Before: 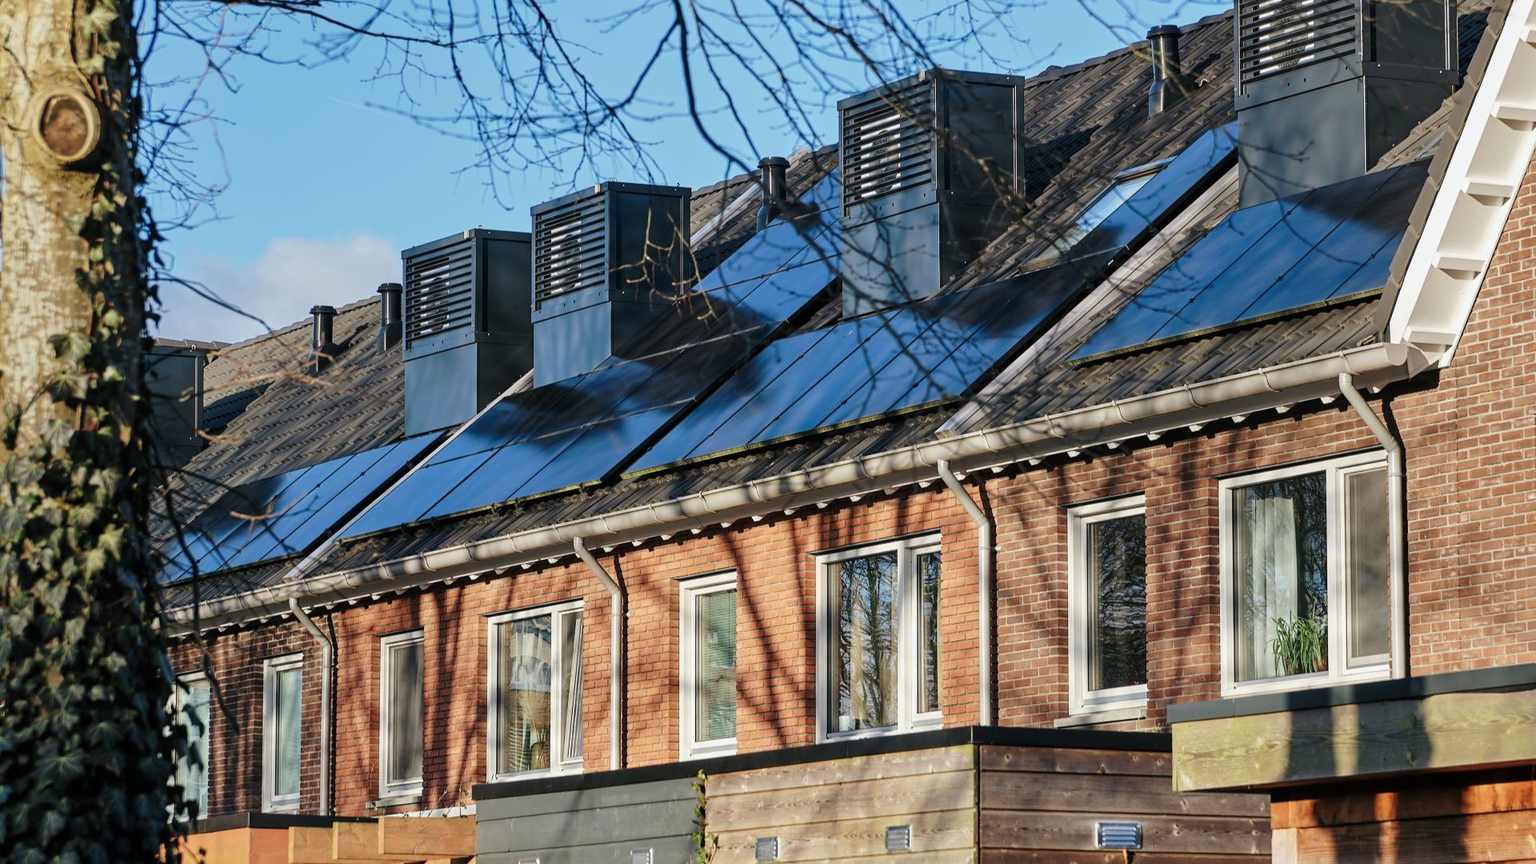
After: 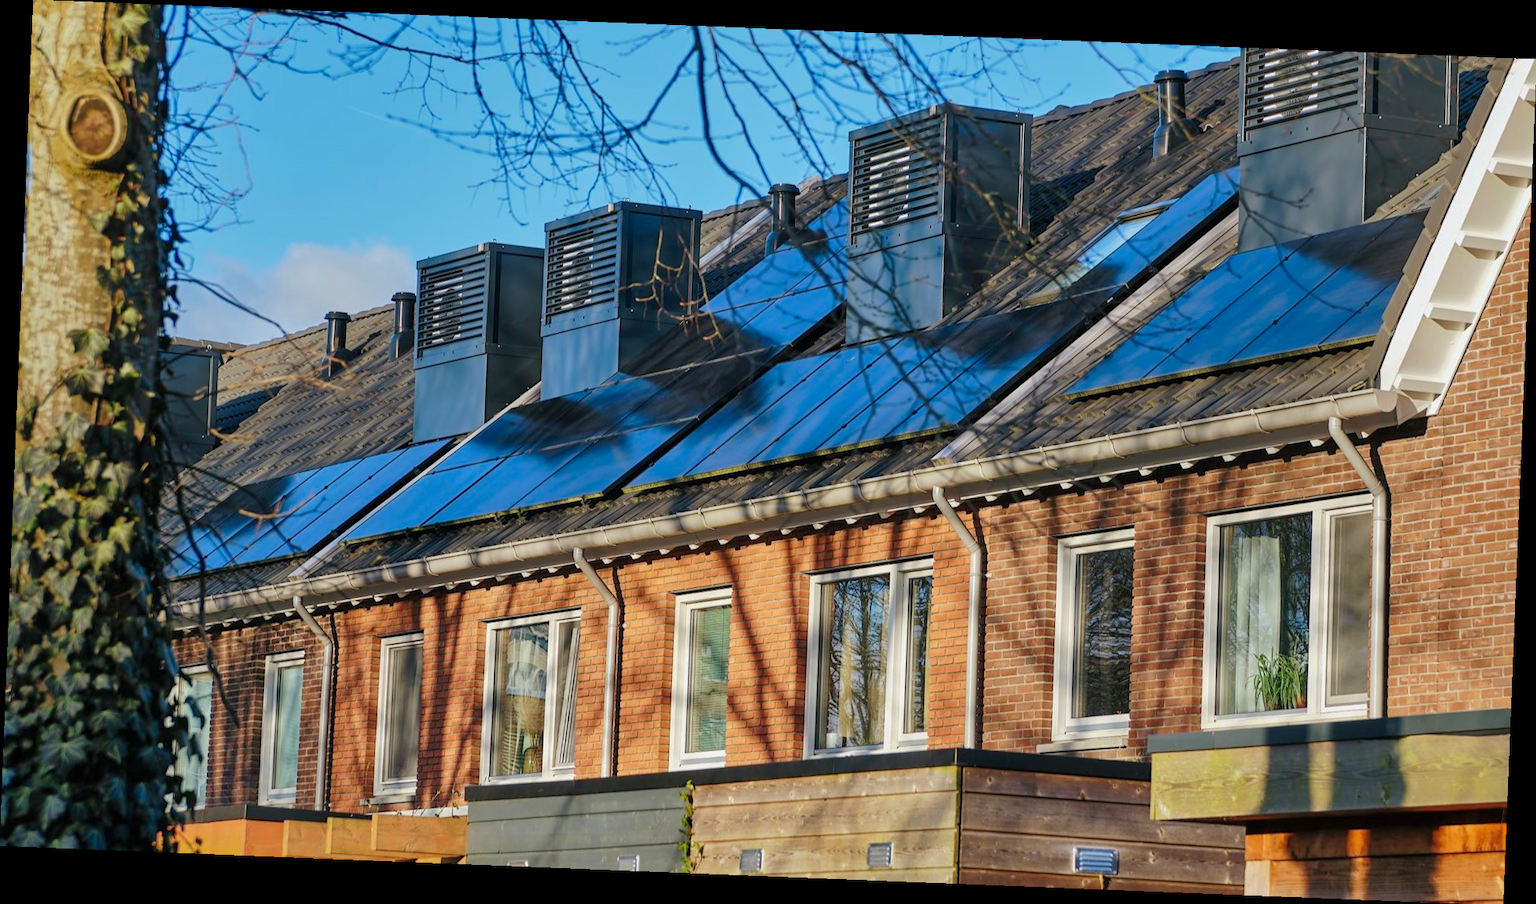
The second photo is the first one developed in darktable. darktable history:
color balance rgb: global vibrance 42.74%
rotate and perspective: rotation 2.27°, automatic cropping off
shadows and highlights: on, module defaults
